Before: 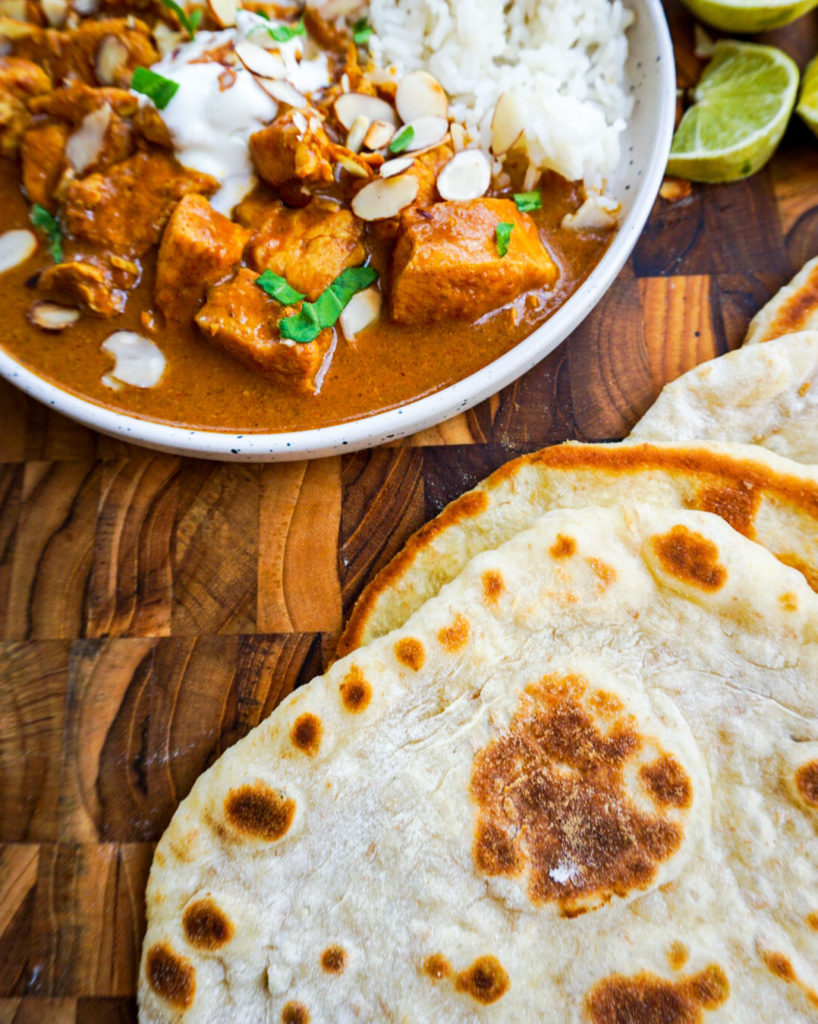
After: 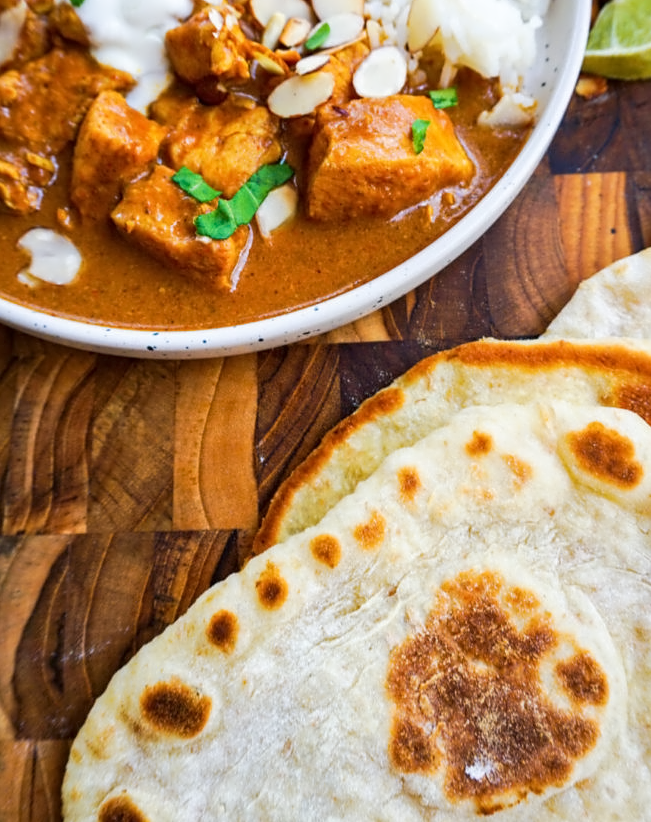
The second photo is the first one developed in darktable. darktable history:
exposure: compensate highlight preservation false
crop and rotate: left 10.313%, top 10.065%, right 10.023%, bottom 9.635%
contrast equalizer: y [[0.5 ×4, 0.524, 0.59], [0.5 ×6], [0.5 ×6], [0, 0, 0, 0.01, 0.045, 0.012], [0, 0, 0, 0.044, 0.195, 0.131]]
